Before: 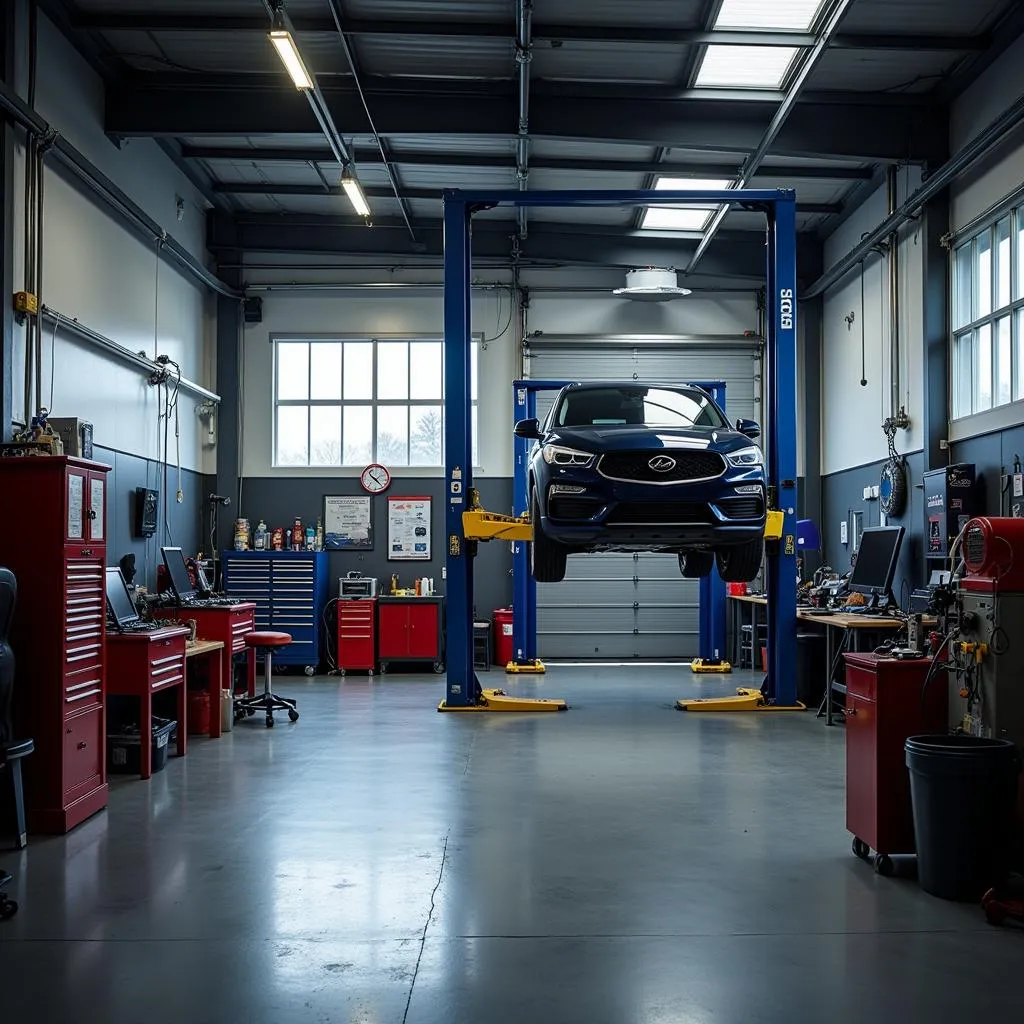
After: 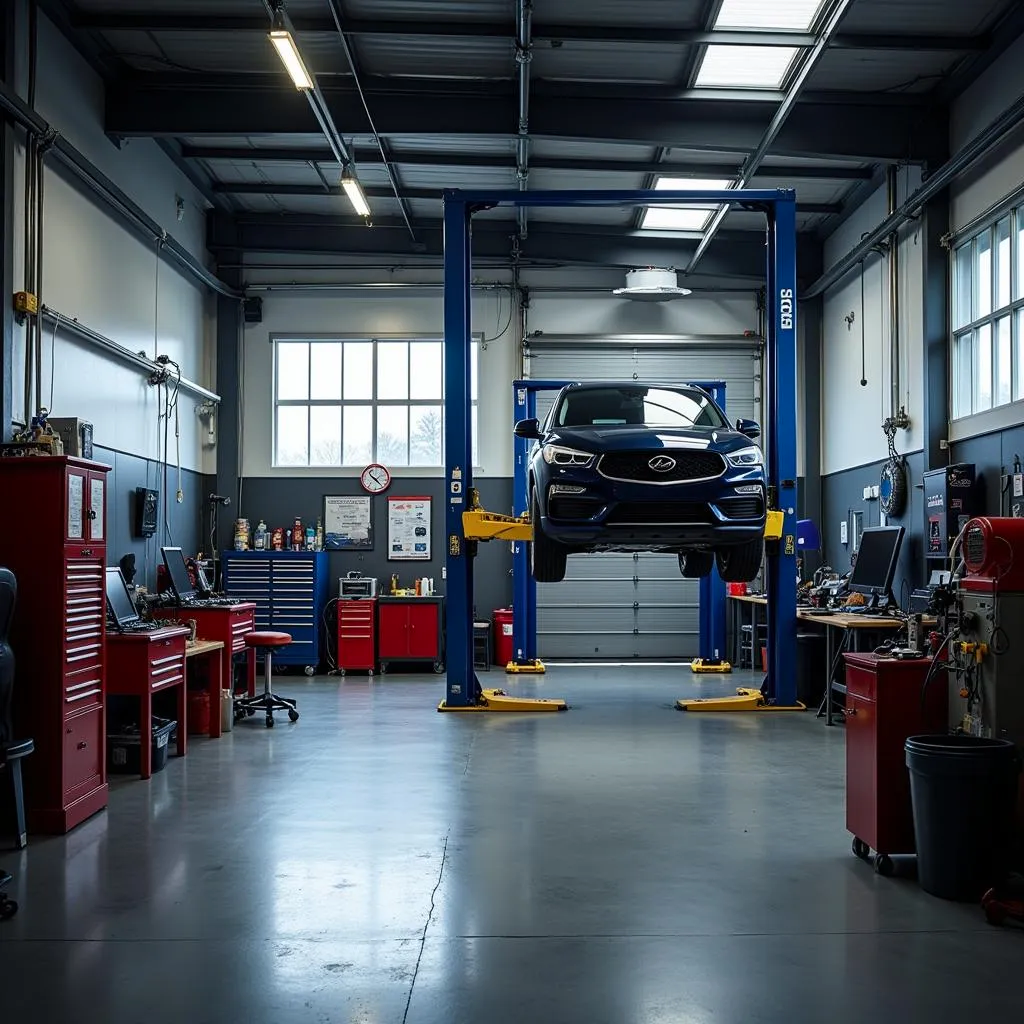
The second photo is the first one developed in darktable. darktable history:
contrast brightness saturation: contrast 0.101, brightness 0.018, saturation 0.019
